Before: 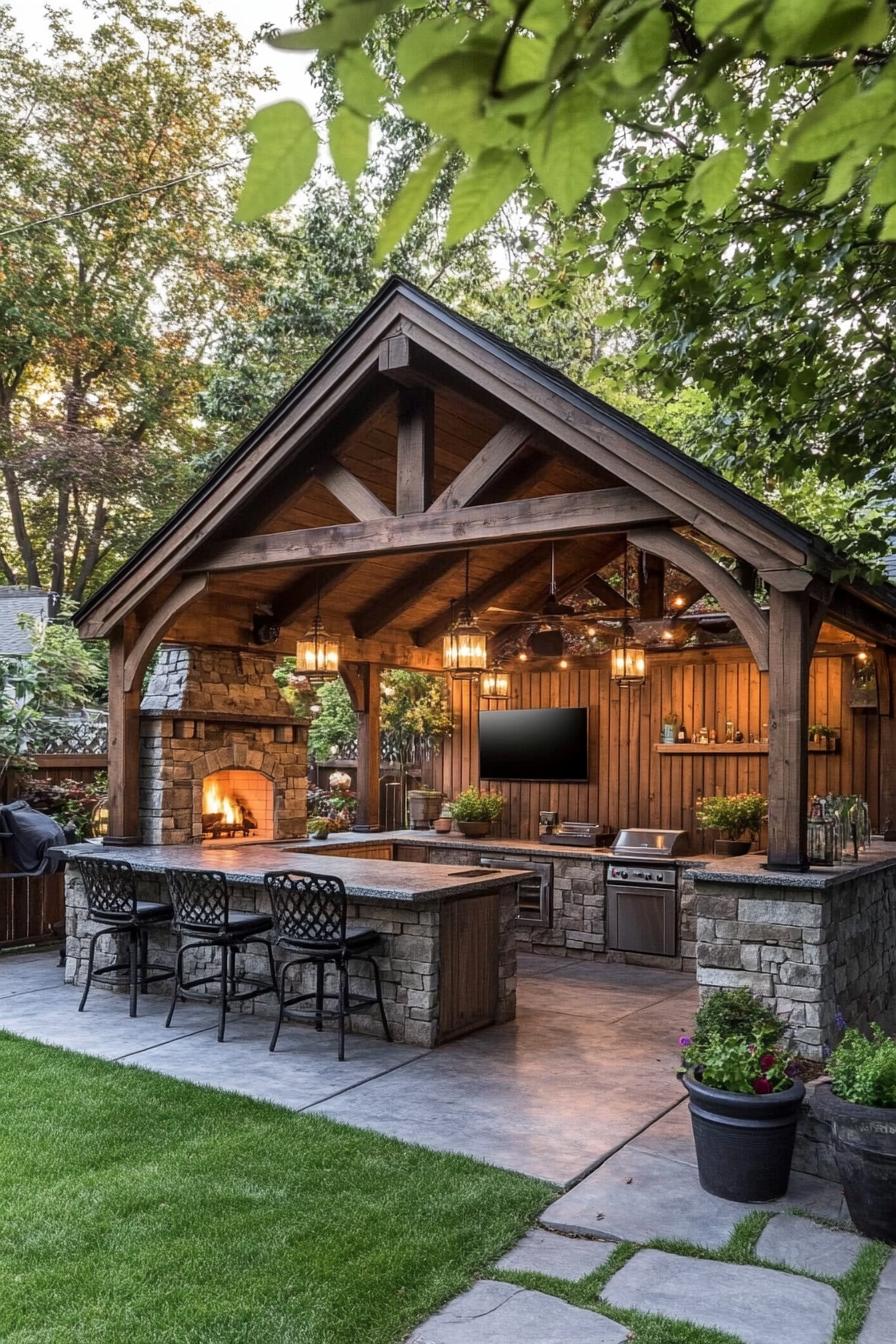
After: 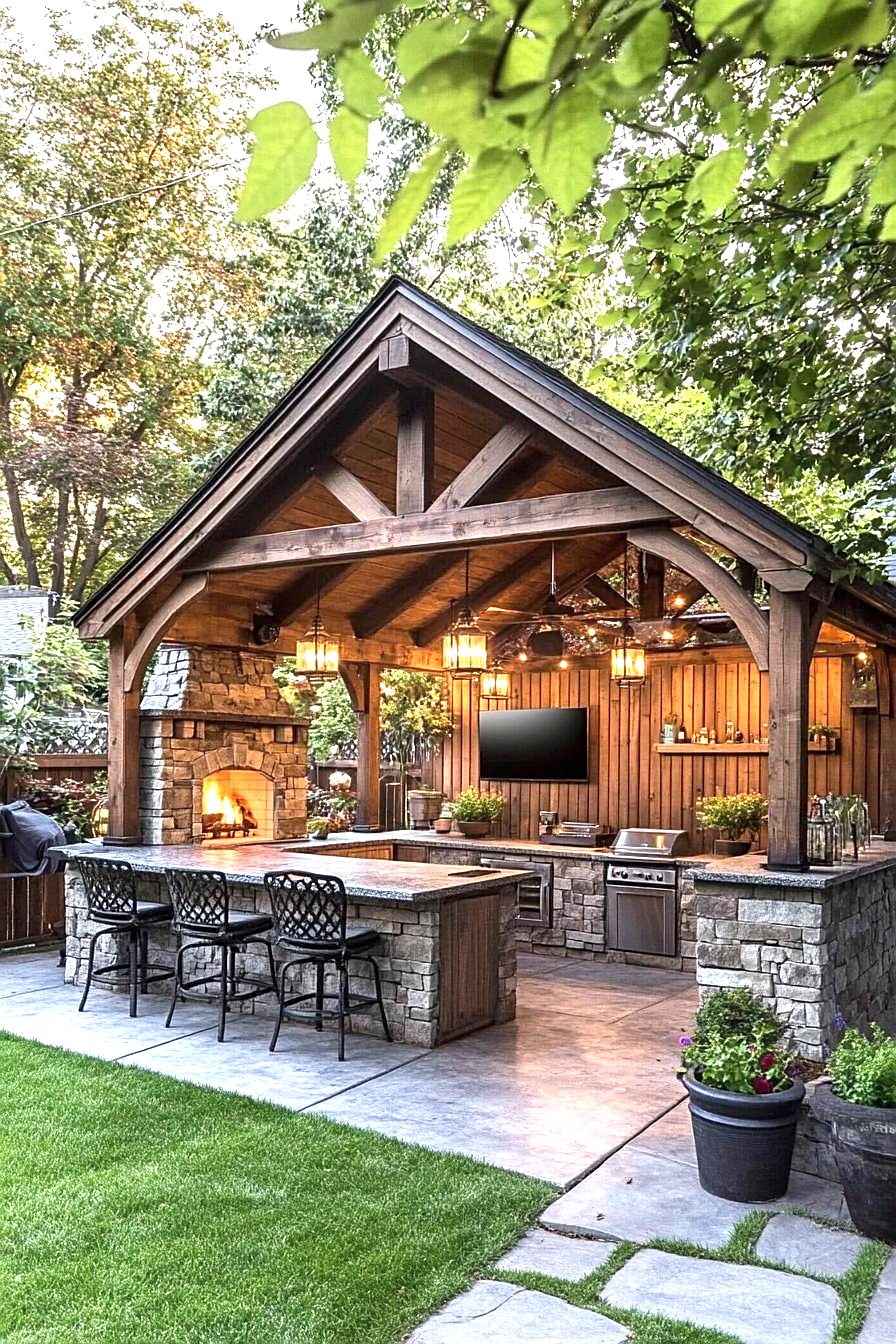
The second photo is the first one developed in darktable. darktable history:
exposure: black level correction 0, exposure 1.1 EV, compensate exposure bias true, compensate highlight preservation false
sharpen: on, module defaults
